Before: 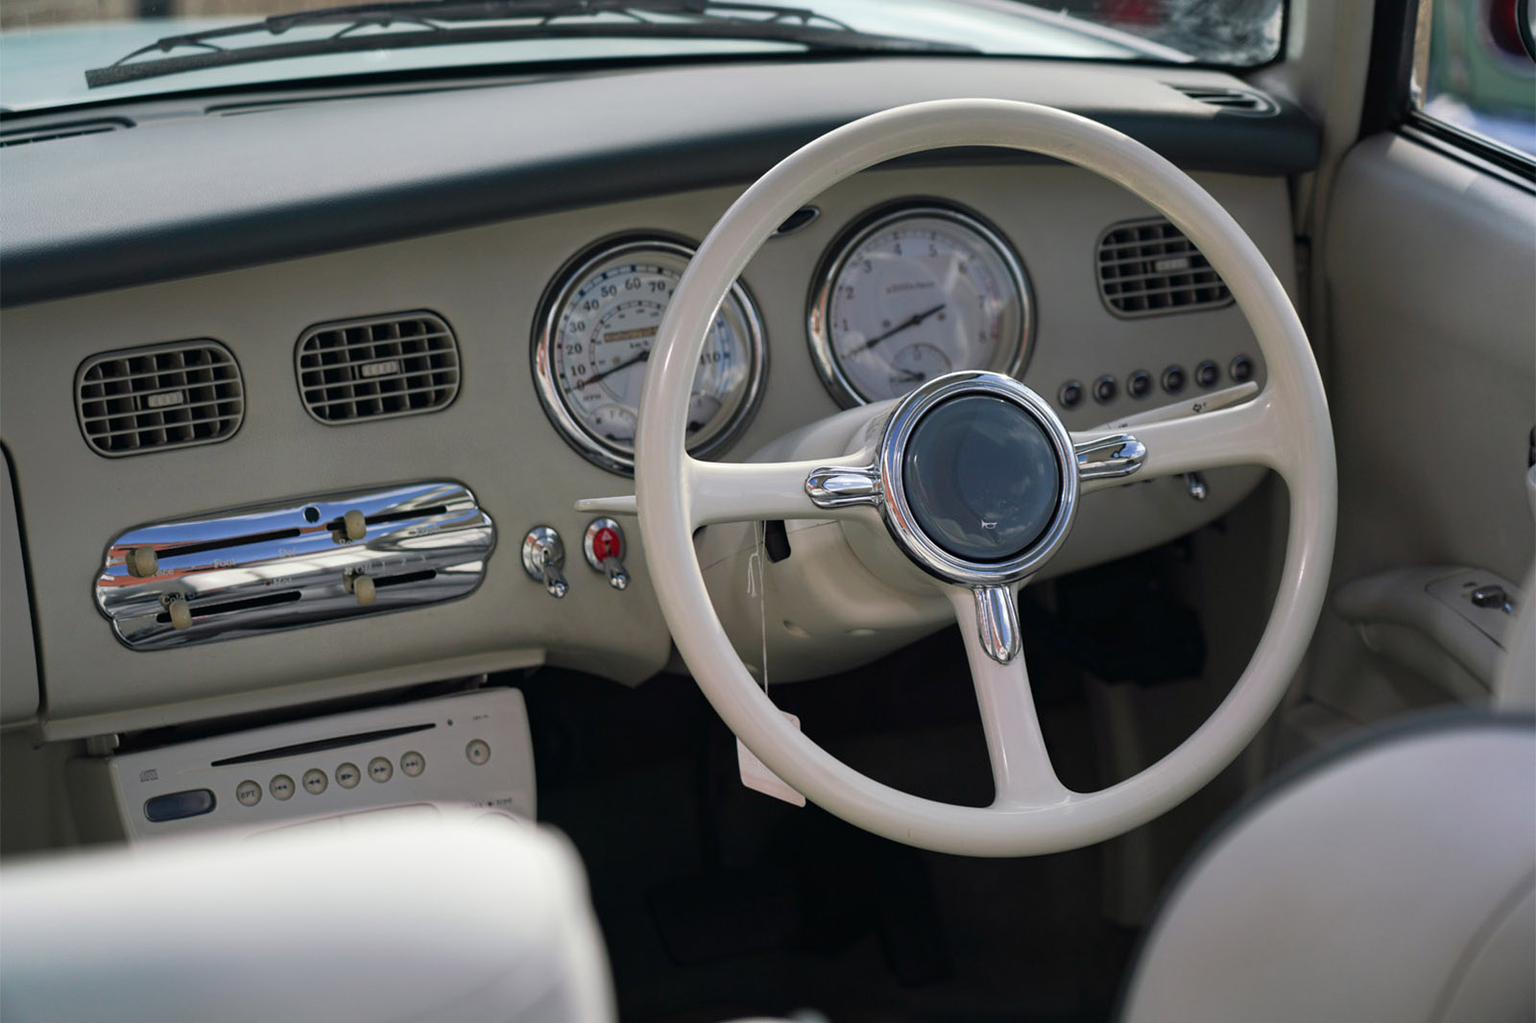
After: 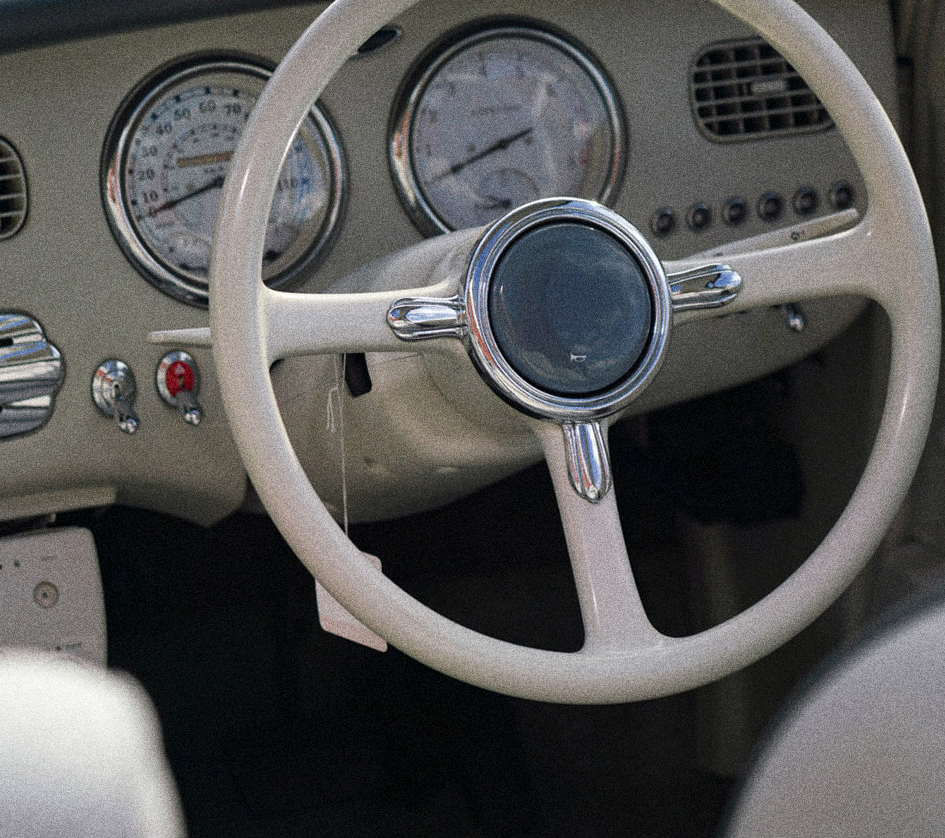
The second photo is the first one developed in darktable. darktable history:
crop and rotate: left 28.256%, top 17.734%, right 12.656%, bottom 3.573%
grain: coarseness 14.49 ISO, strength 48.04%, mid-tones bias 35%
